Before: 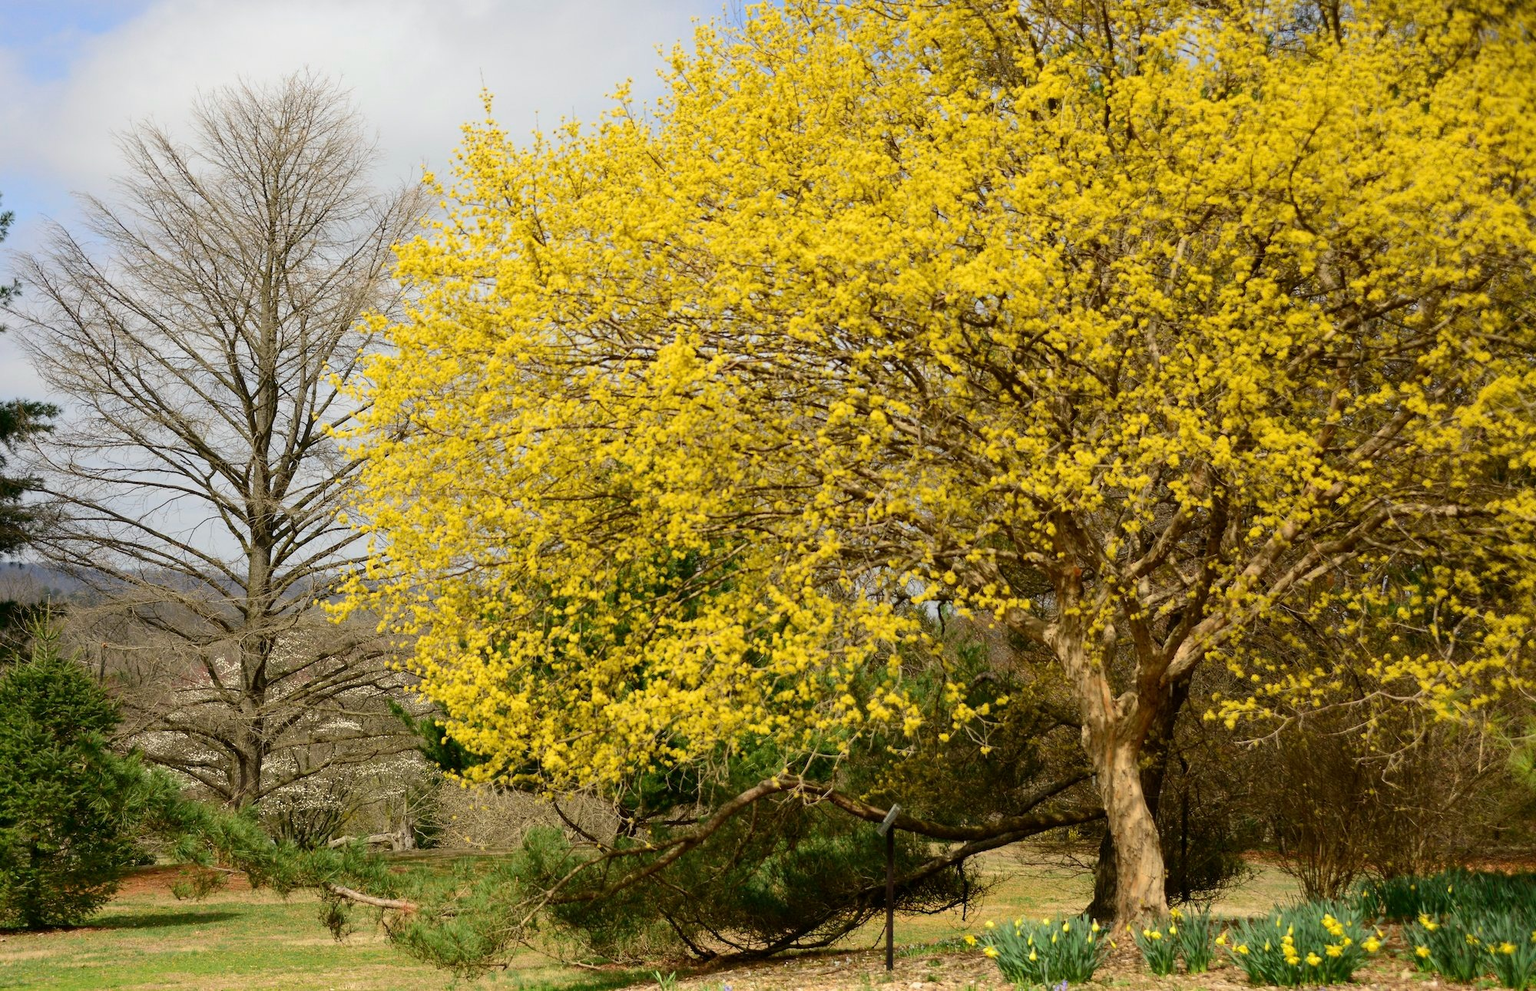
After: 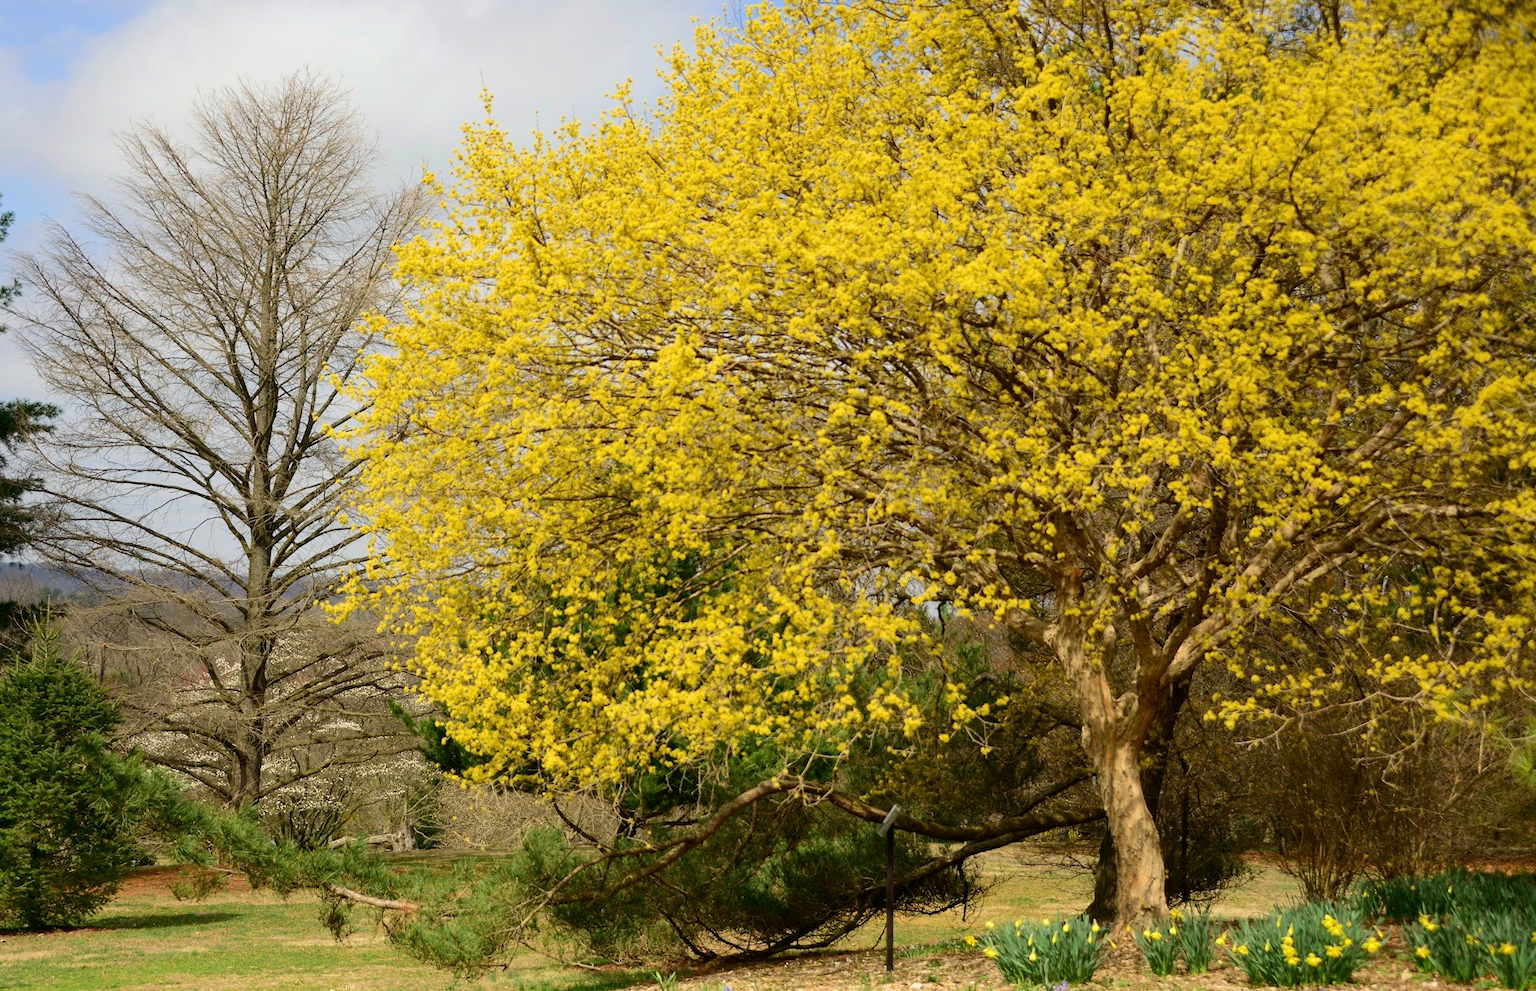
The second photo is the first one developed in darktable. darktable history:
velvia: strength 14.66%
